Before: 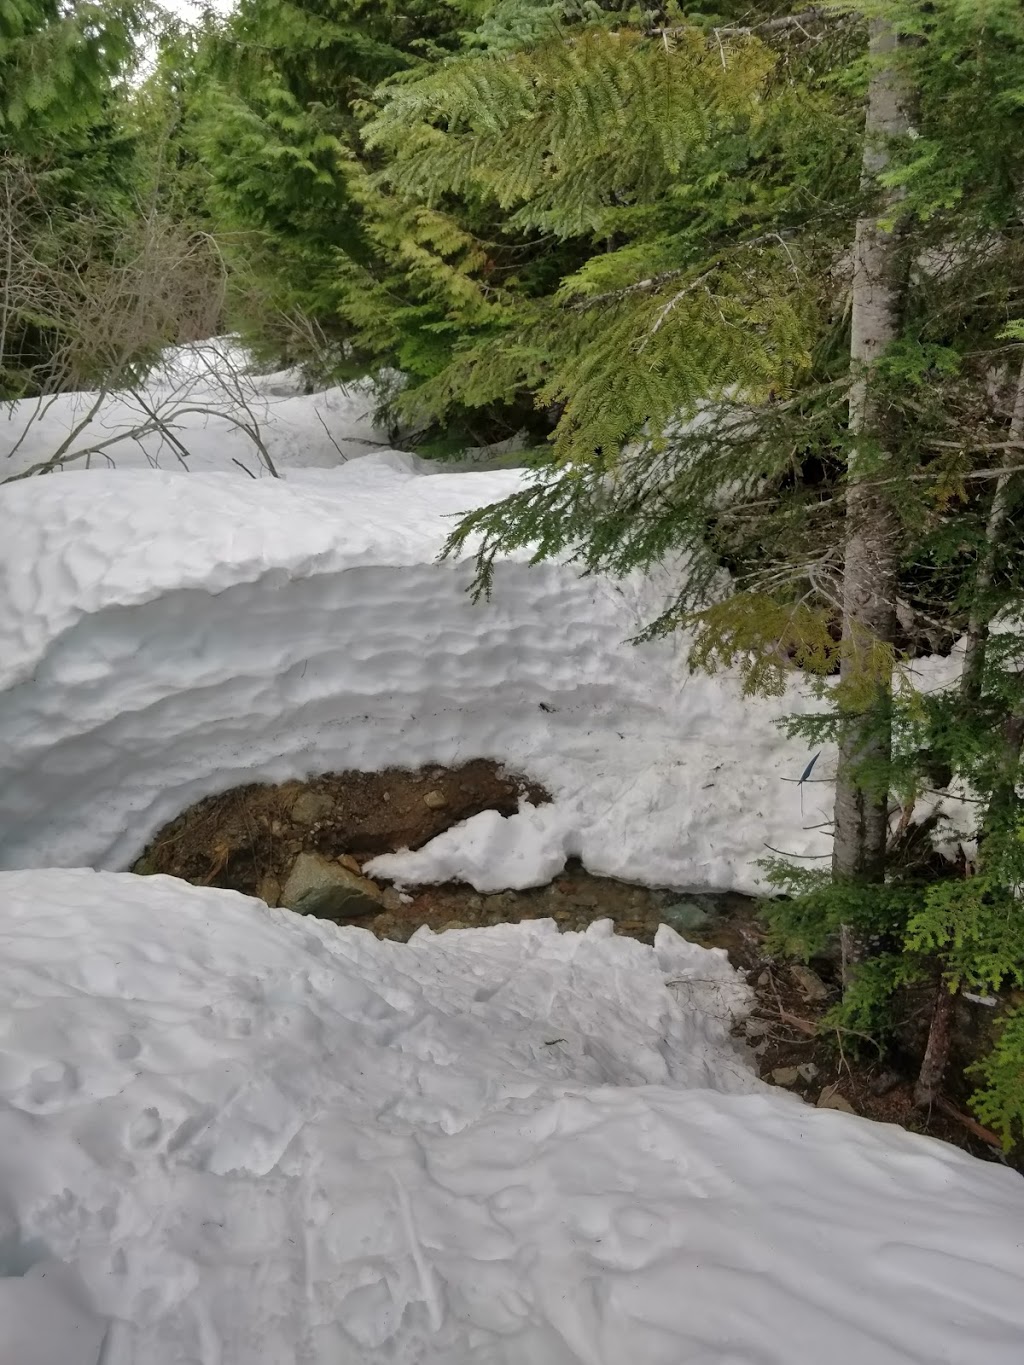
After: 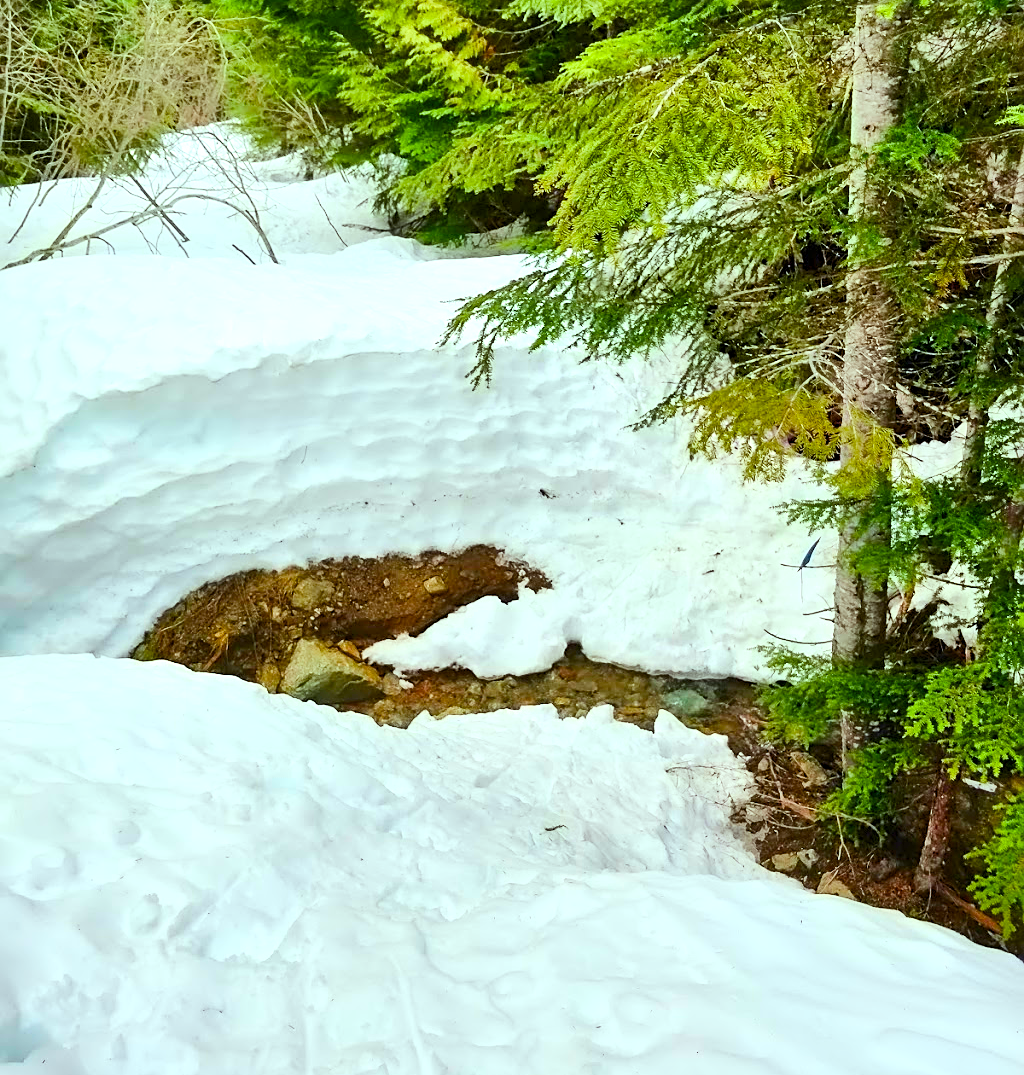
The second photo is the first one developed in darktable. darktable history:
crop and rotate: top 15.726%, bottom 5.495%
sharpen: on, module defaults
contrast brightness saturation: contrast 0.233, brightness 0.11, saturation 0.292
color balance rgb: highlights gain › luminance 20.19%, highlights gain › chroma 2.821%, highlights gain › hue 174.43°, perceptual saturation grading › global saturation 20%, perceptual saturation grading › highlights -25.325%, perceptual saturation grading › shadows 49.248%, perceptual brilliance grading › mid-tones 10.476%, perceptual brilliance grading › shadows 15.783%, global vibrance 24.112%
exposure: exposure 0.668 EV, compensate highlight preservation false
